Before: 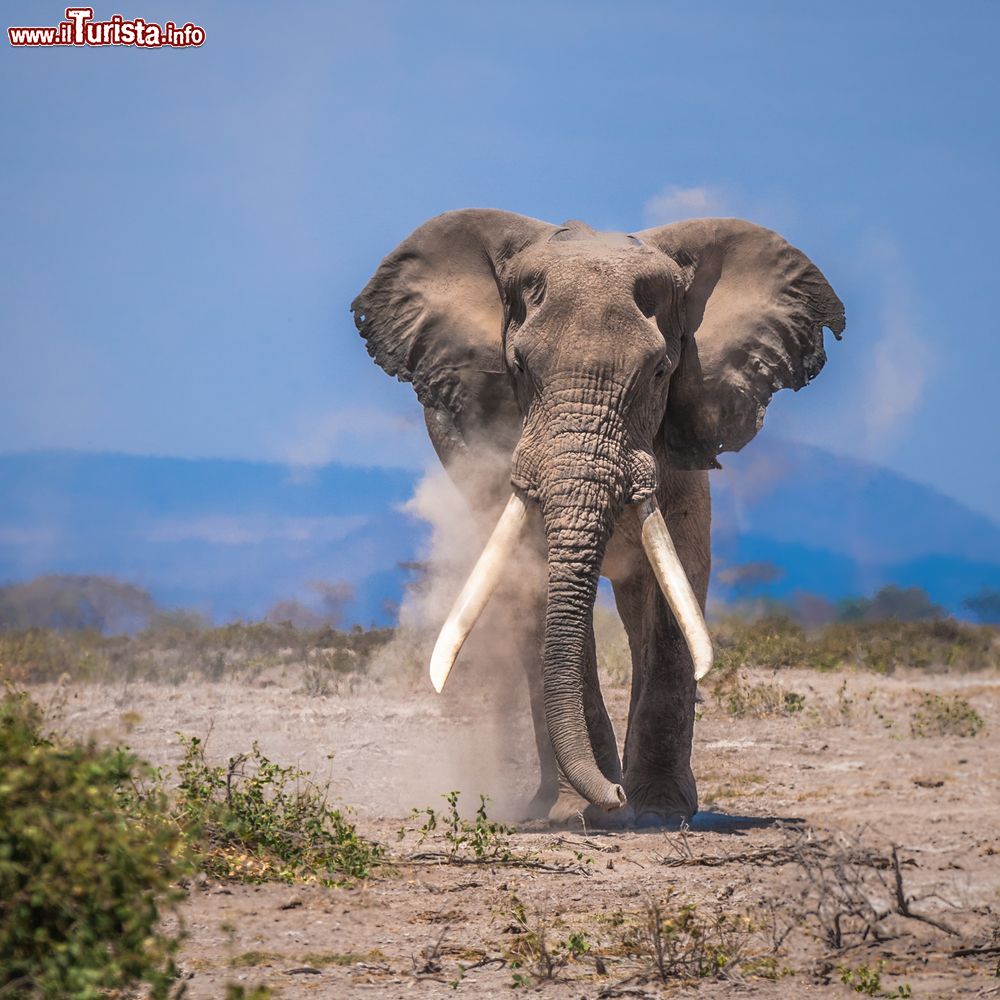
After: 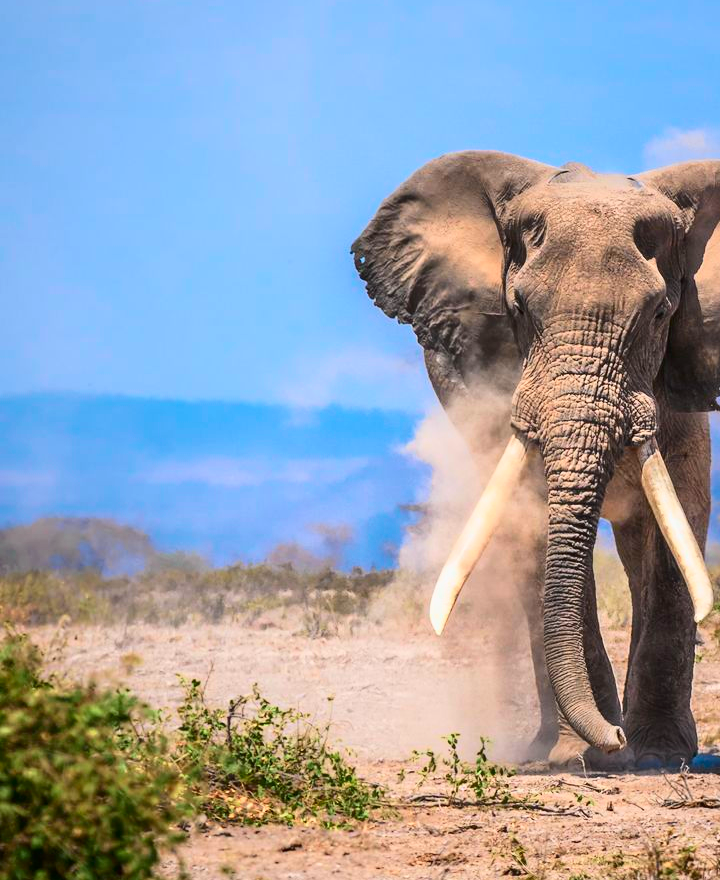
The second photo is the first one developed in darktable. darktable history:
tone curve: curves: ch0 [(0, 0.003) (0.044, 0.025) (0.12, 0.089) (0.197, 0.168) (0.281, 0.273) (0.468, 0.548) (0.583, 0.691) (0.701, 0.815) (0.86, 0.922) (1, 0.982)]; ch1 [(0, 0) (0.232, 0.214) (0.404, 0.376) (0.461, 0.425) (0.493, 0.481) (0.501, 0.5) (0.517, 0.524) (0.55, 0.585) (0.598, 0.651) (0.671, 0.735) (0.796, 0.85) (1, 1)]; ch2 [(0, 0) (0.249, 0.216) (0.357, 0.317) (0.448, 0.432) (0.478, 0.492) (0.498, 0.499) (0.517, 0.527) (0.537, 0.564) (0.569, 0.617) (0.61, 0.659) (0.706, 0.75) (0.808, 0.809) (0.991, 0.968)], color space Lab, independent channels, preserve colors none
crop: top 5.803%, right 27.864%, bottom 5.804%
